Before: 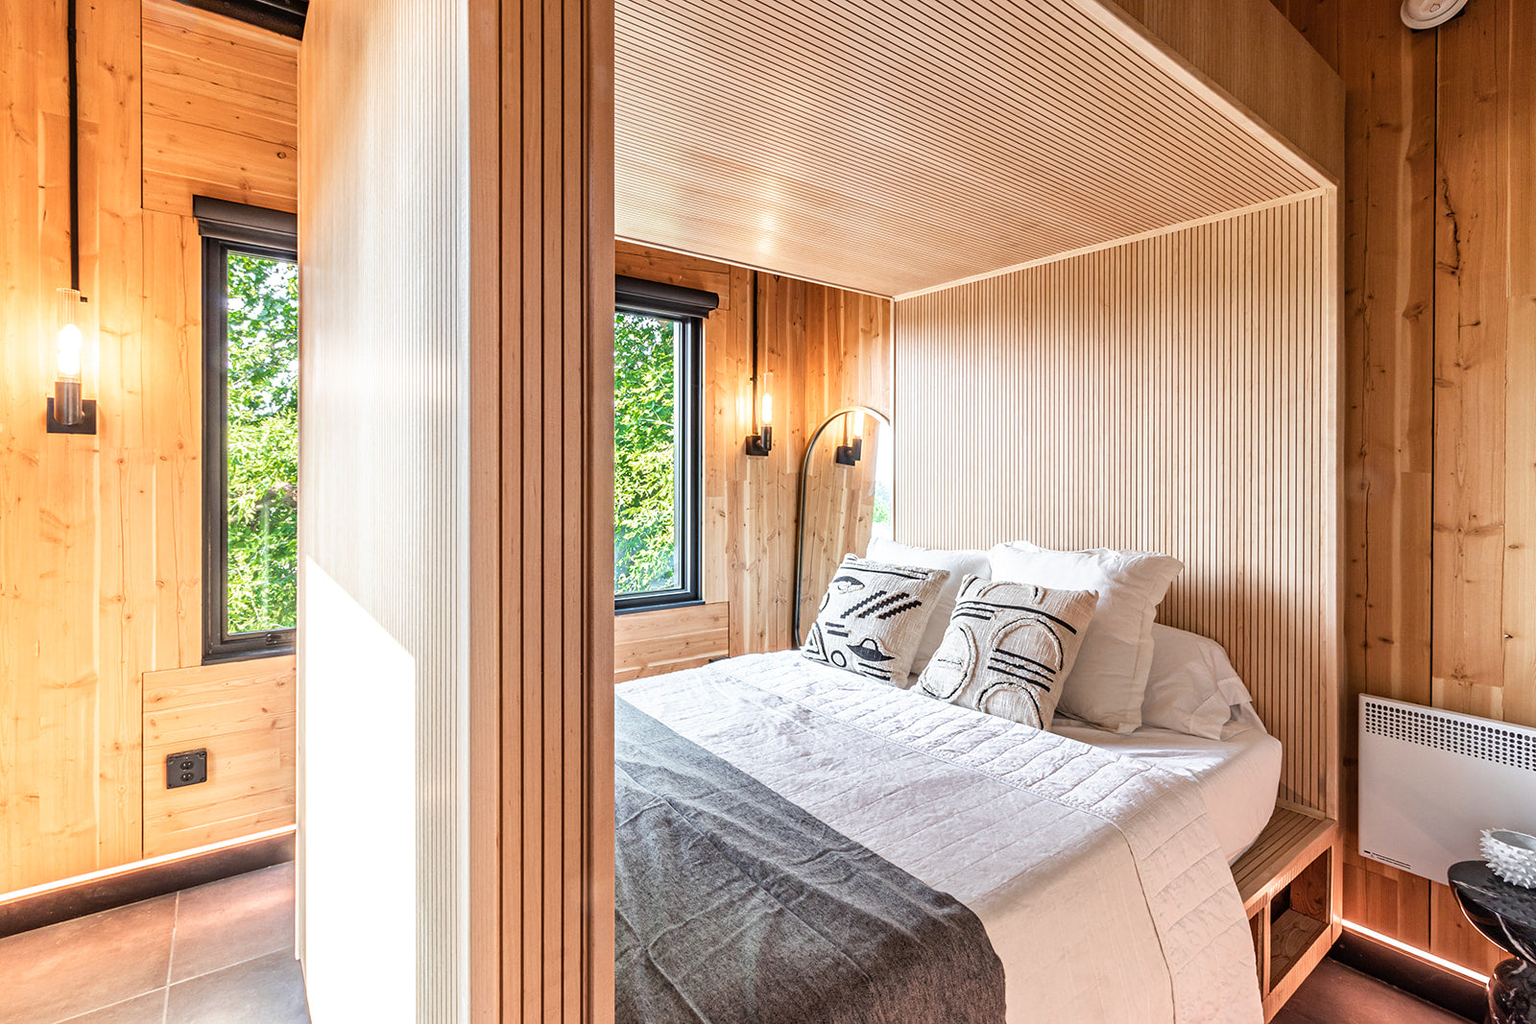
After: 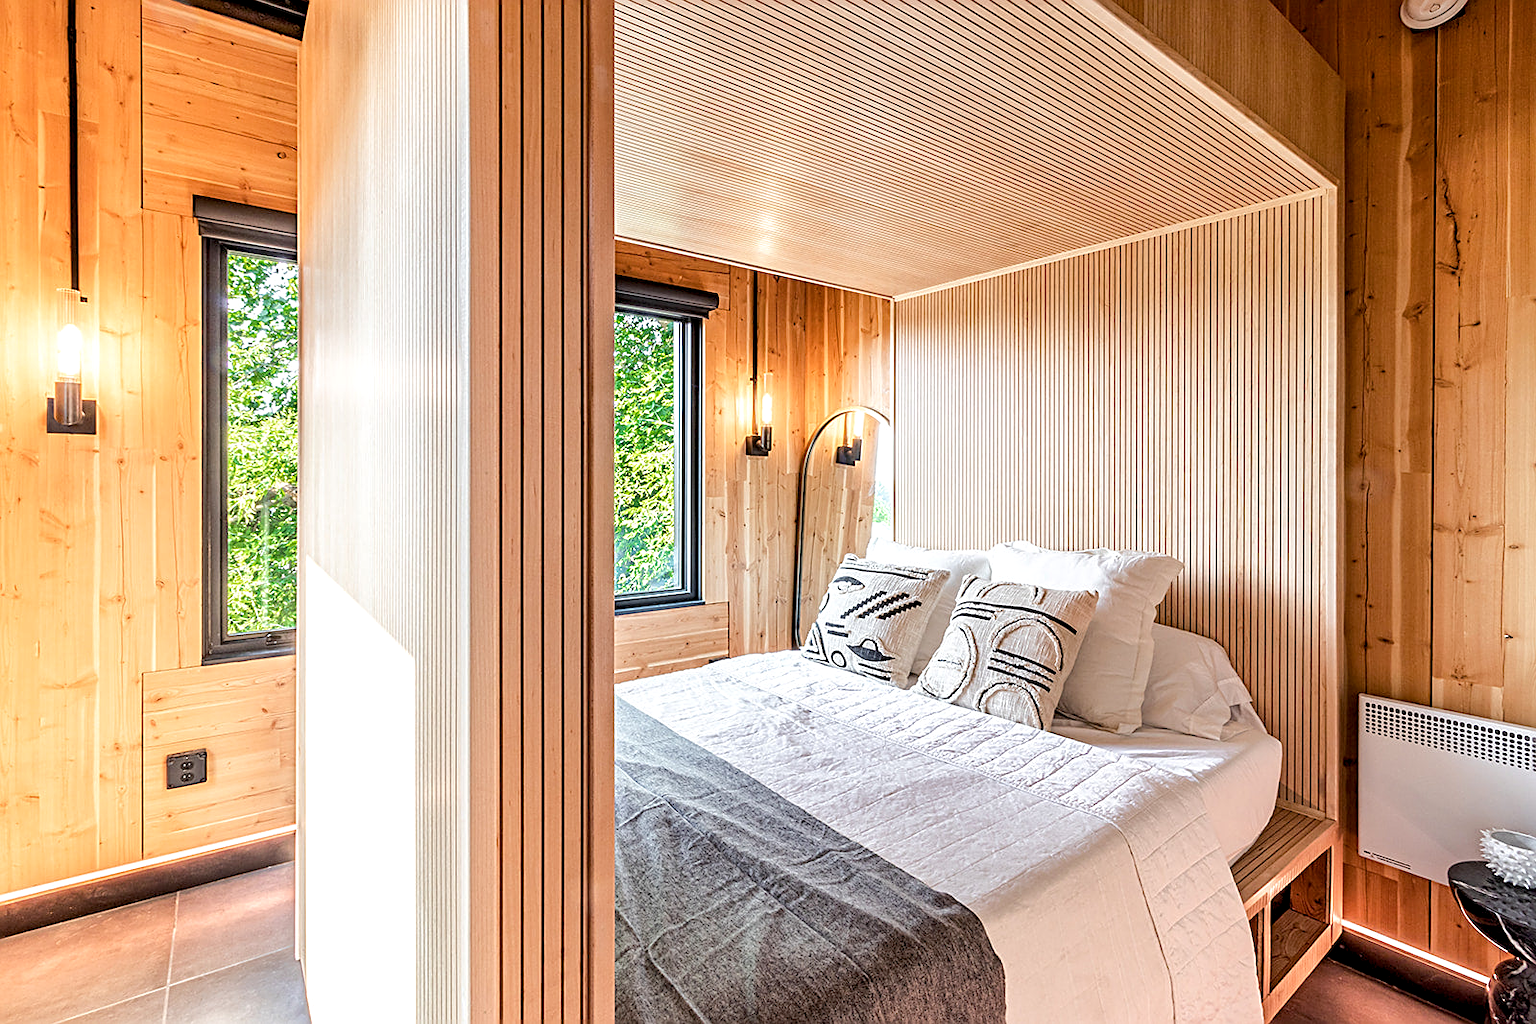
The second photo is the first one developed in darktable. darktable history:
color balance rgb: power › hue 309.79°, global offset › luminance -0.514%, perceptual saturation grading › global saturation -0.106%, perceptual brilliance grading › mid-tones 10.844%, perceptual brilliance grading › shadows 14.894%
local contrast: highlights 103%, shadows 98%, detail 120%, midtone range 0.2
sharpen: on, module defaults
